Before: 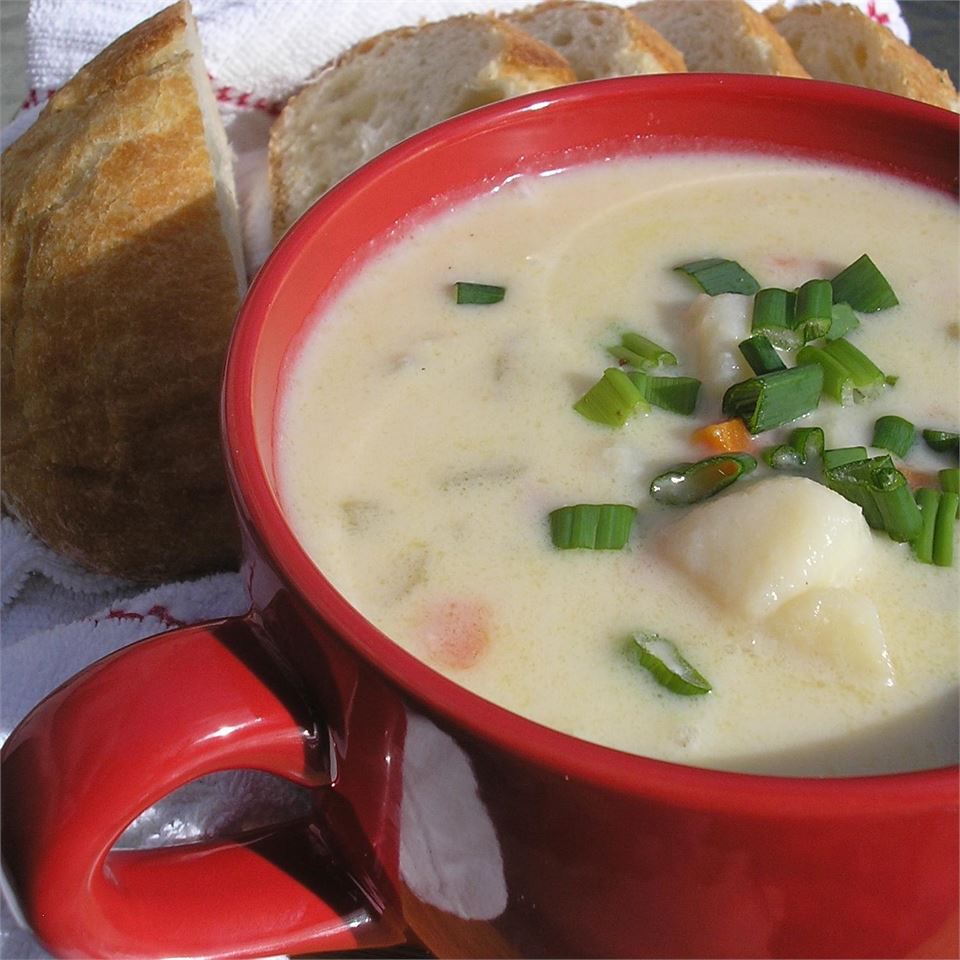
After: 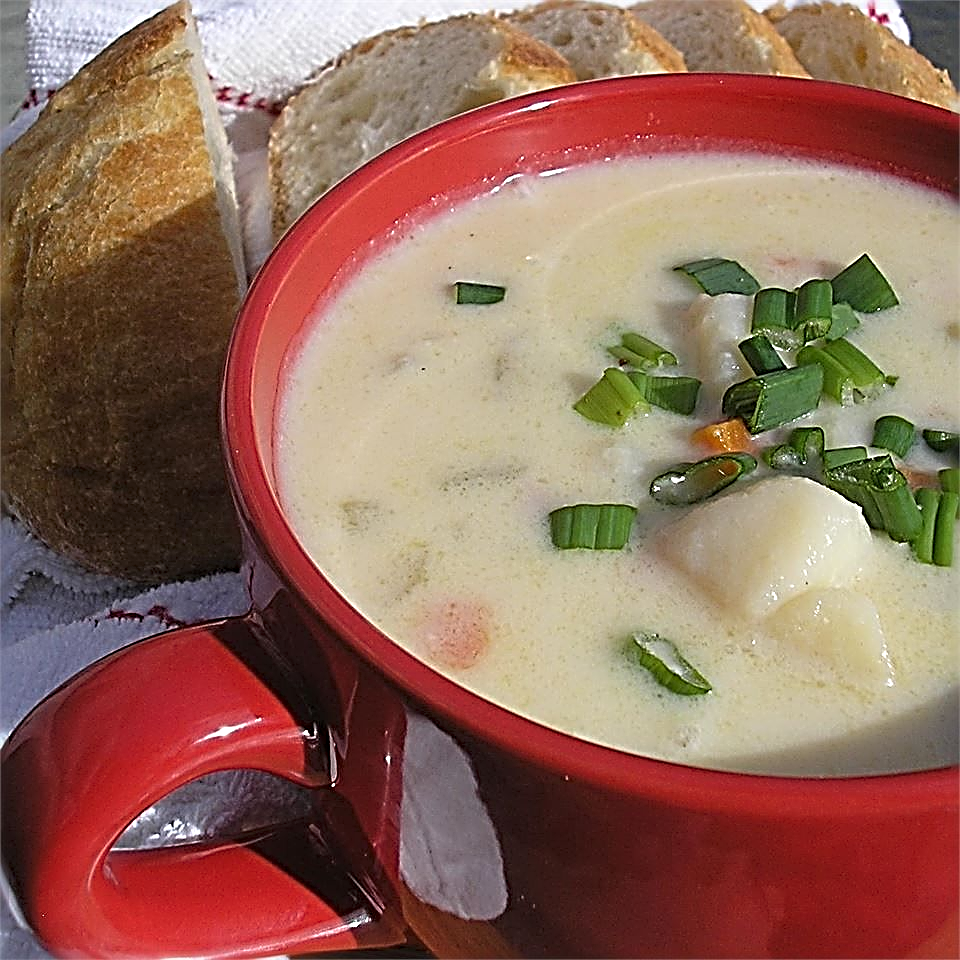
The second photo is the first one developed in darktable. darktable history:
sharpen: radius 3.205, amount 1.745
